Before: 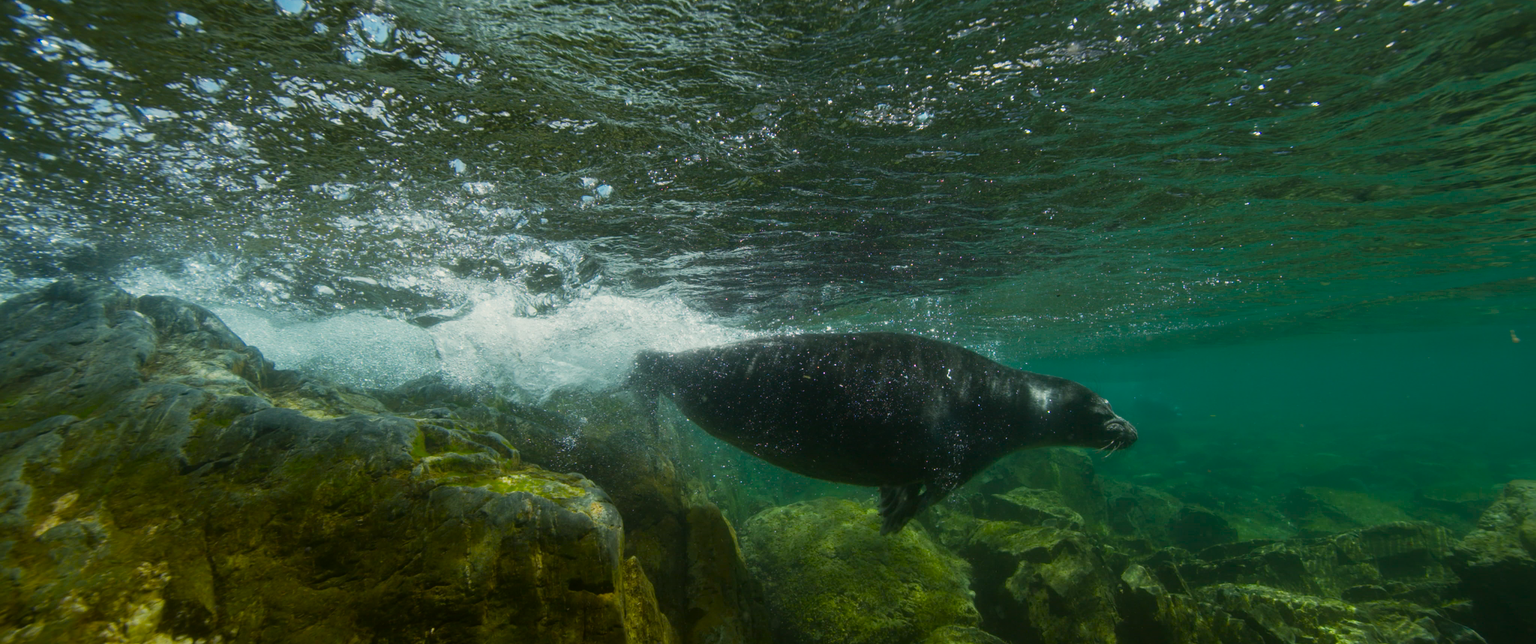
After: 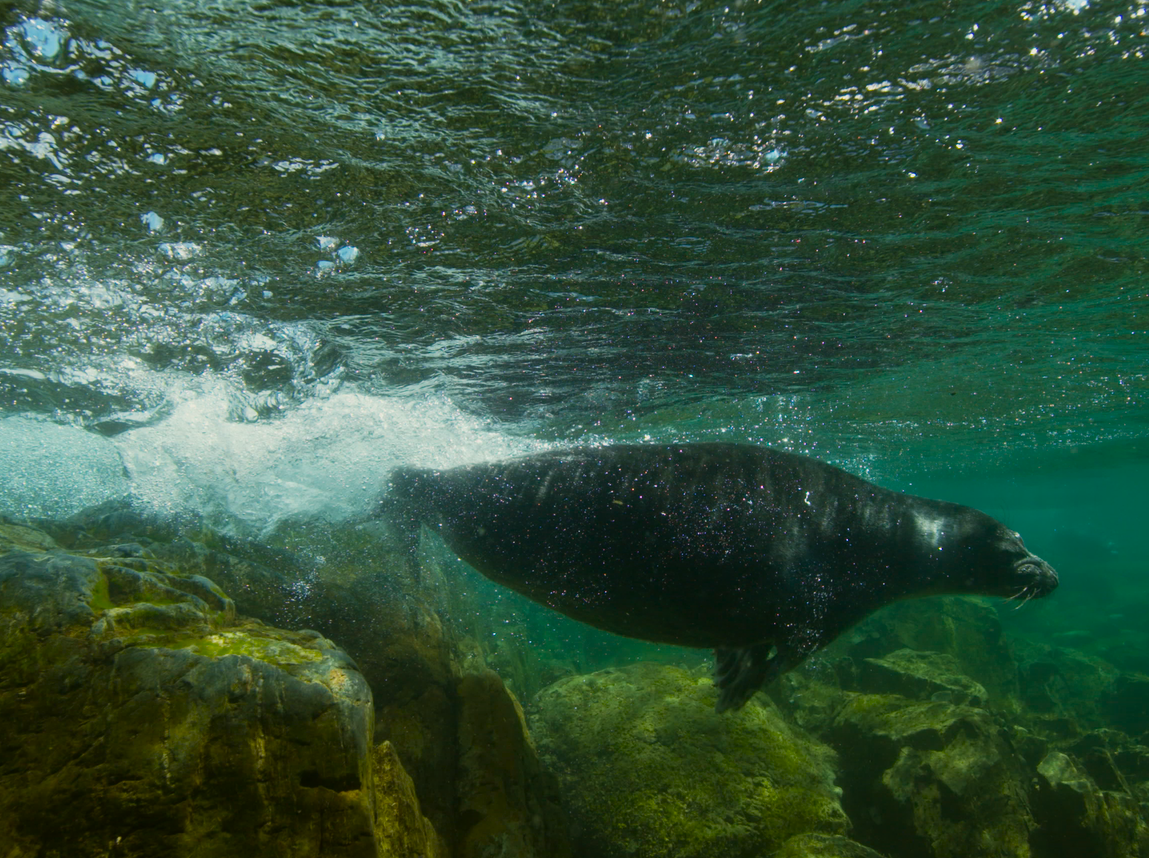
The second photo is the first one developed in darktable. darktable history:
velvia: on, module defaults
crop and rotate: left 22.402%, right 21.484%
